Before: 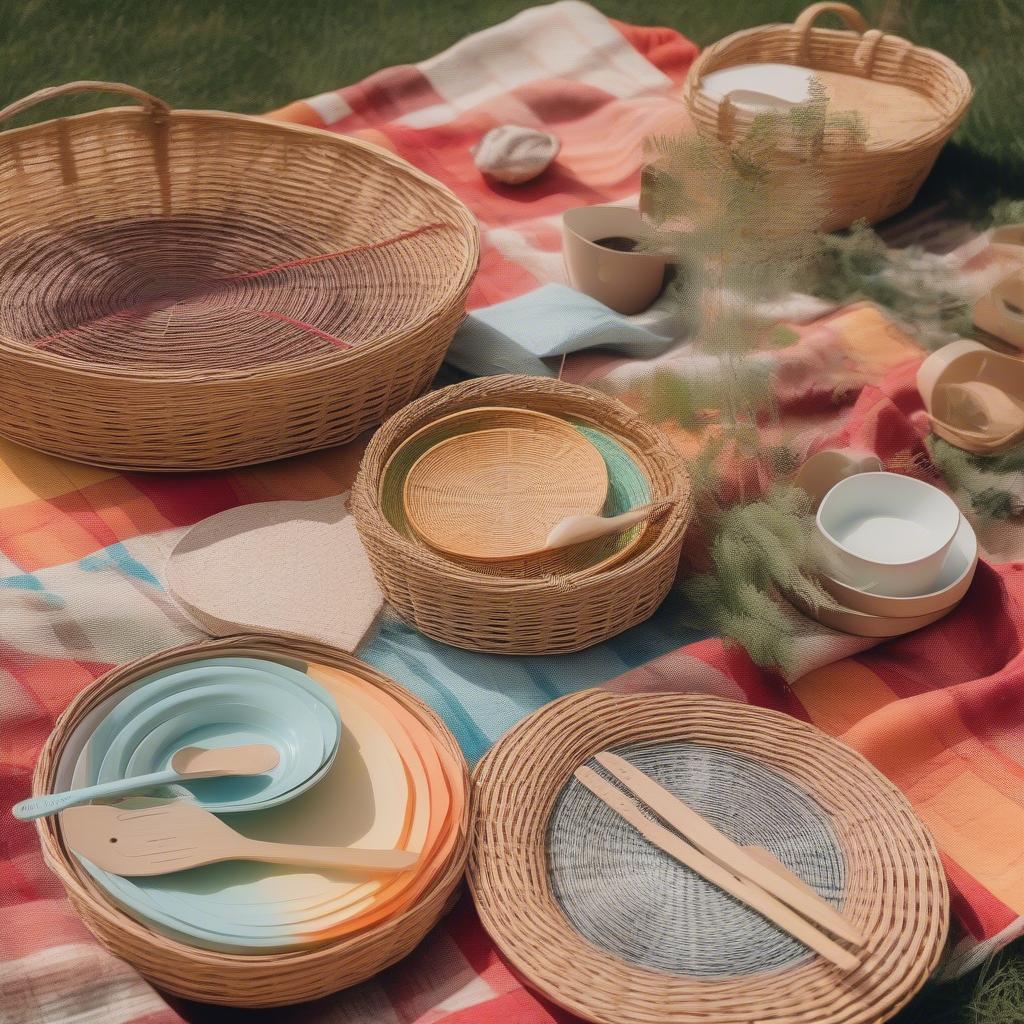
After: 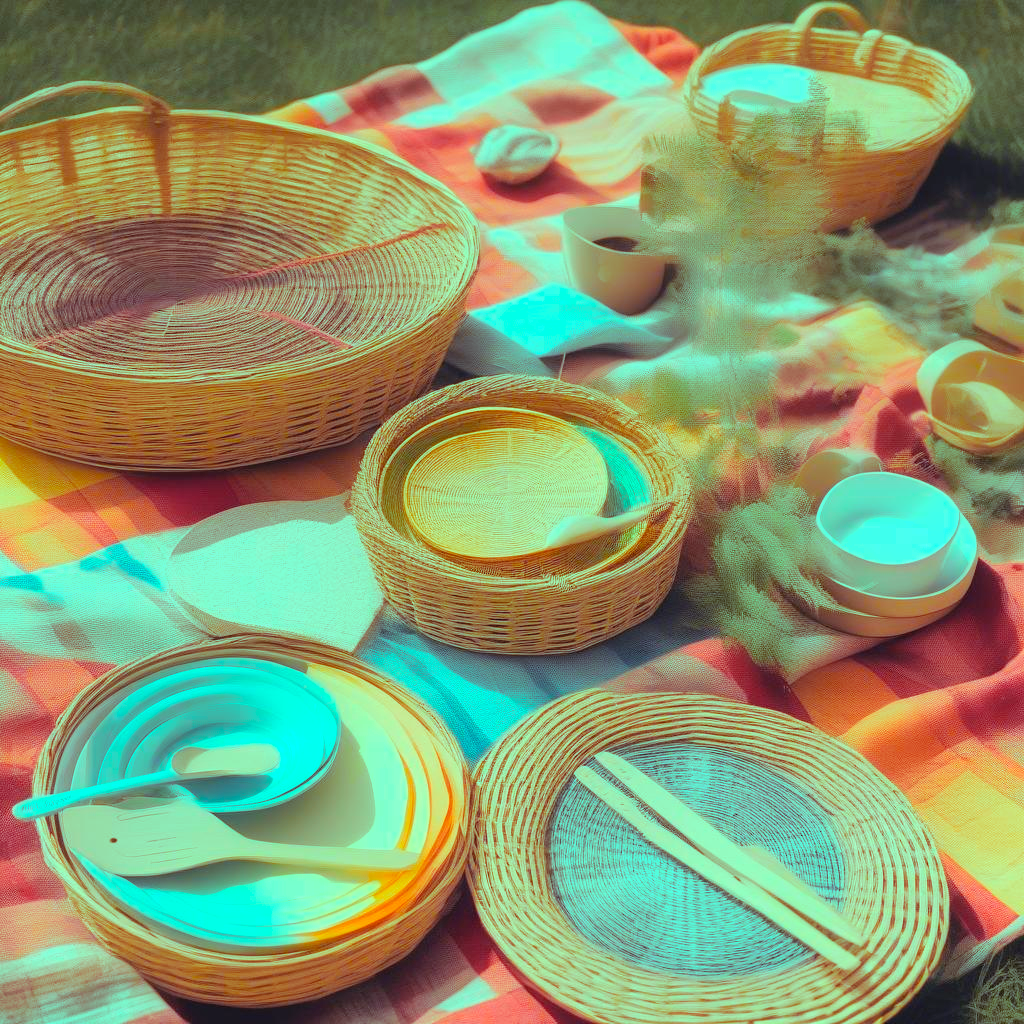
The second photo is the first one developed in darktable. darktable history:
color zones: curves: ch0 [(0.224, 0.526) (0.75, 0.5)]; ch1 [(0.055, 0.526) (0.224, 0.761) (0.377, 0.526) (0.75, 0.5)]
contrast brightness saturation: brightness 0.13
color balance rgb: shadows lift › luminance 0.49%, shadows lift › chroma 6.83%, shadows lift › hue 300.29°, power › hue 208.98°, highlights gain › luminance 20.24%, highlights gain › chroma 13.17%, highlights gain › hue 173.85°, perceptual saturation grading › global saturation 18.05%
white balance: red 1, blue 1
